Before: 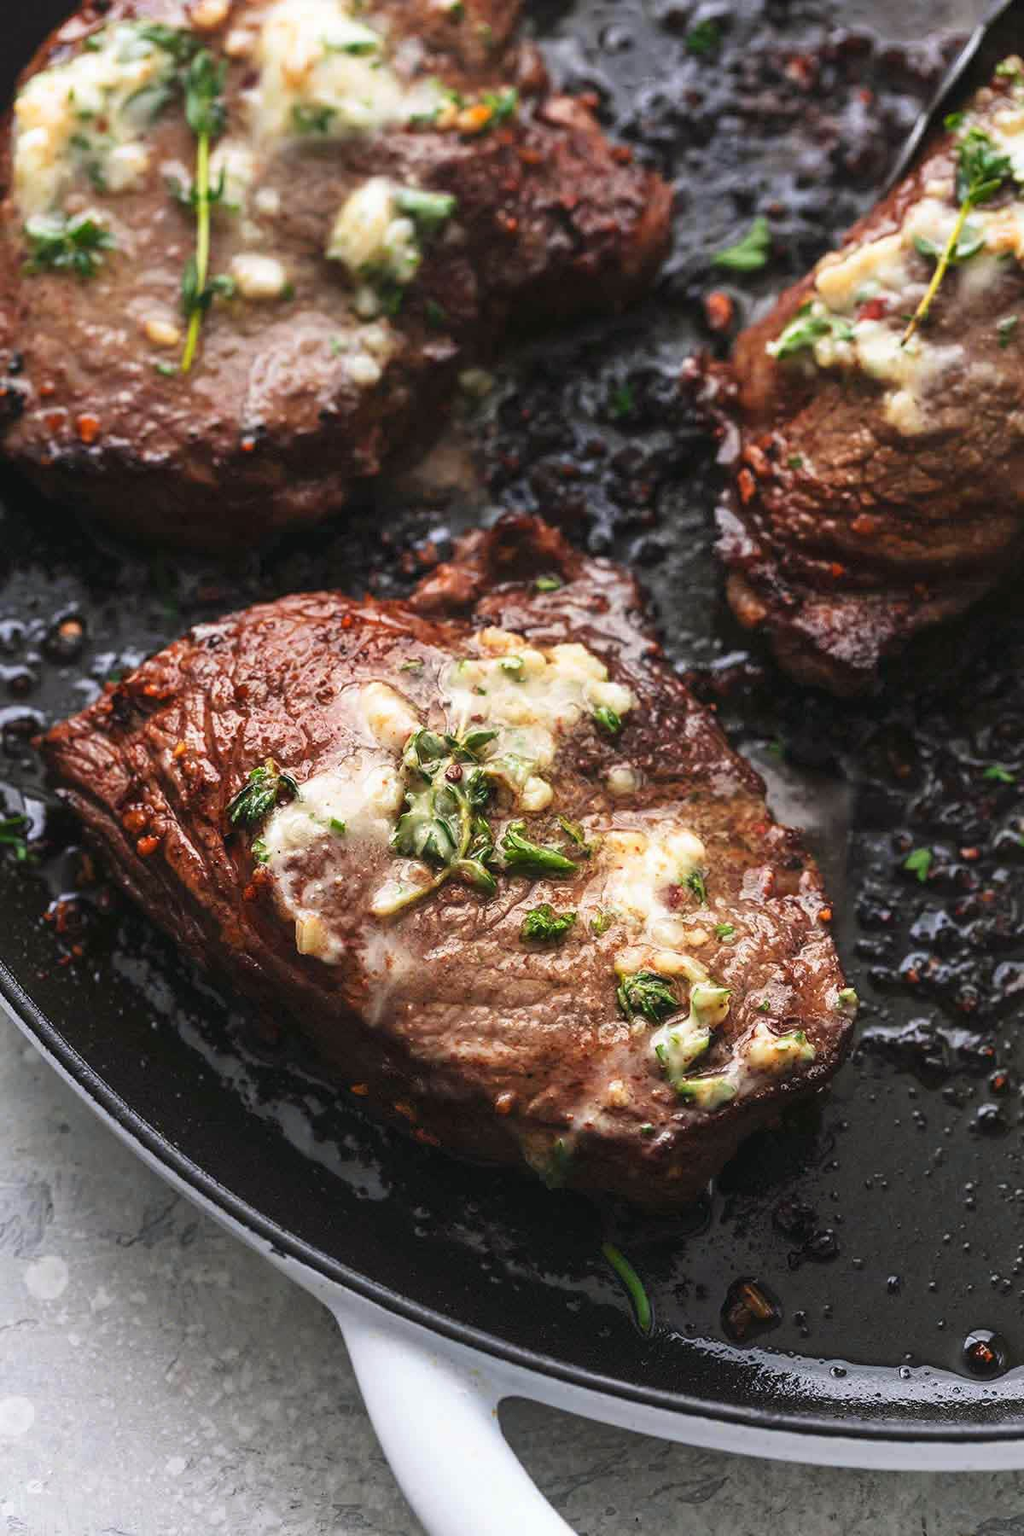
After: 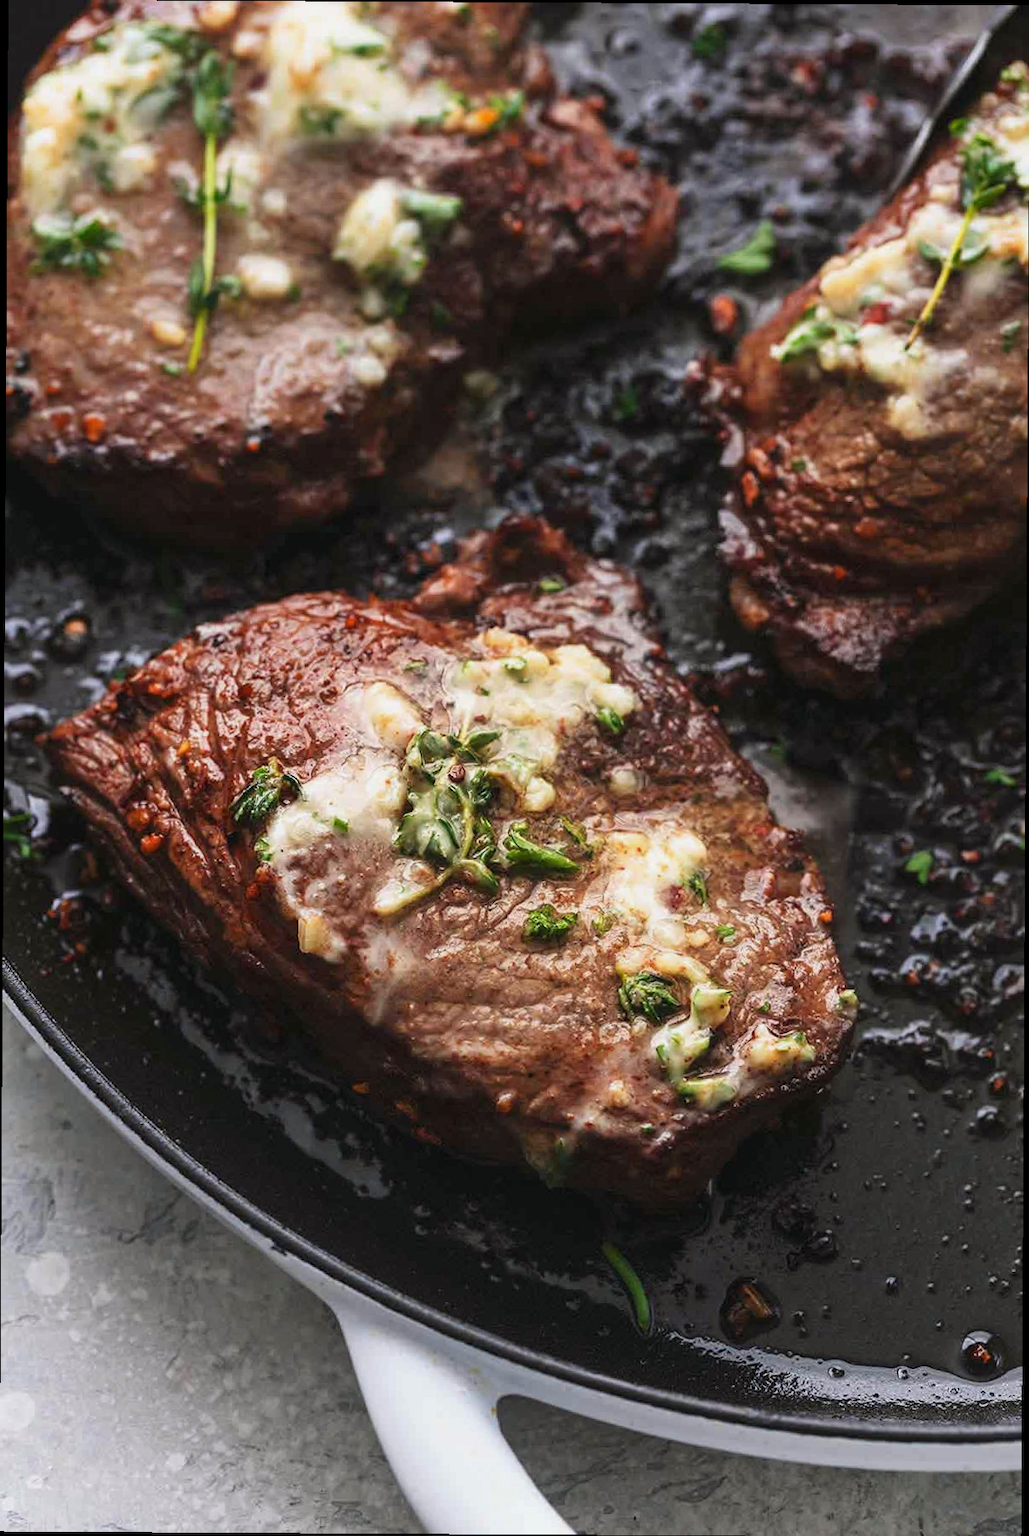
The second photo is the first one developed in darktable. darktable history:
exposure: exposure -0.141 EV, compensate highlight preservation false
crop and rotate: angle -0.329°
